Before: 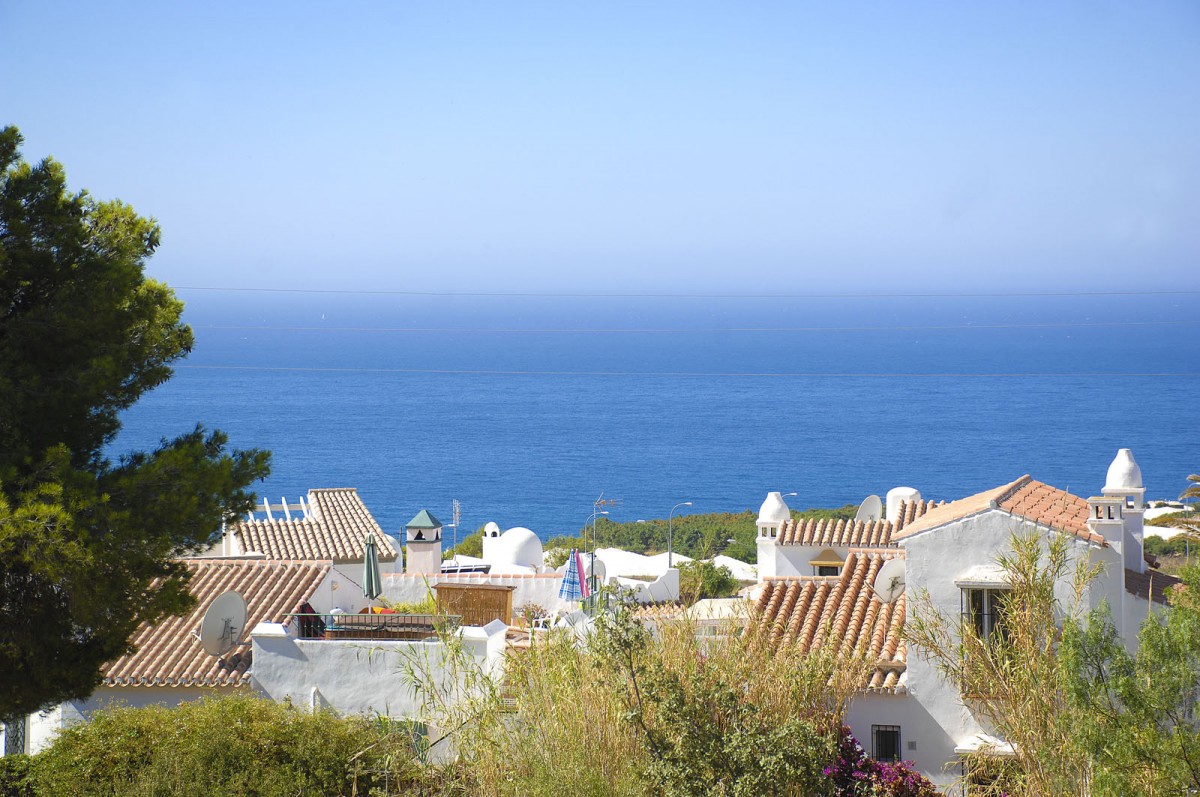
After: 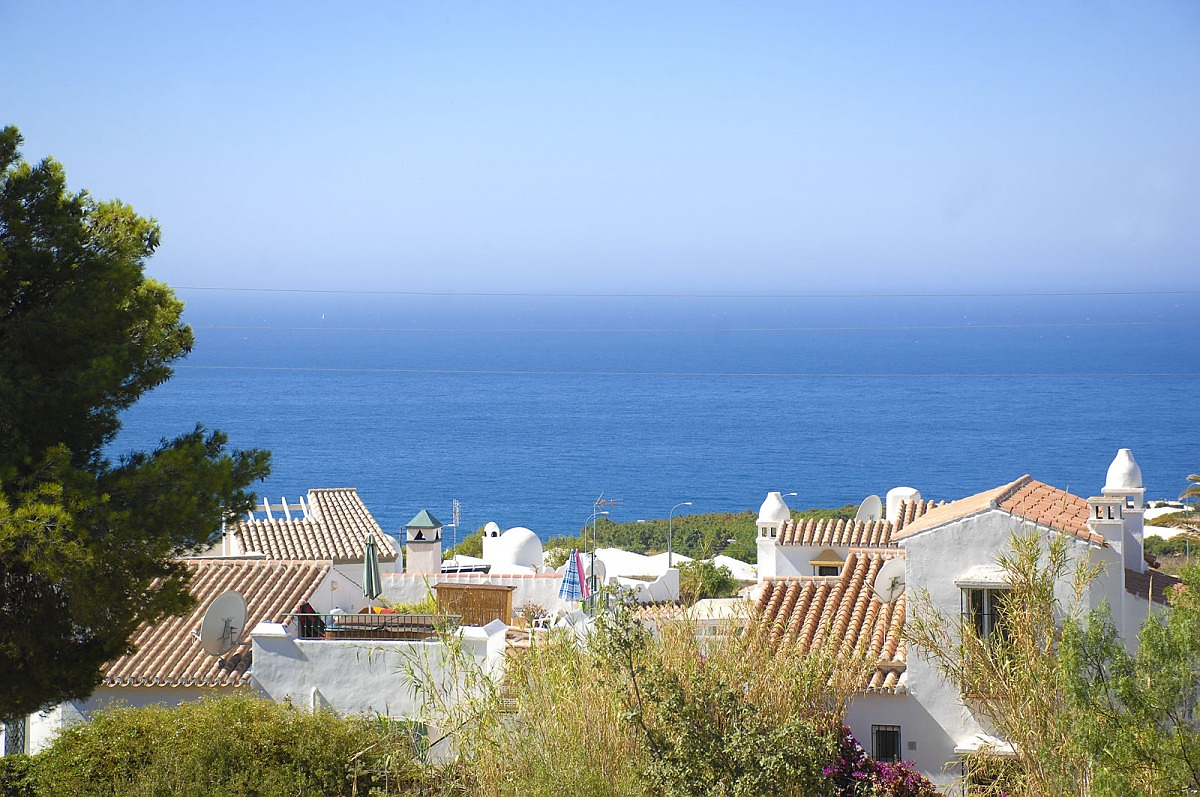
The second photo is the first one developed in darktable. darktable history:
sharpen: radius 0.978, amount 0.603
